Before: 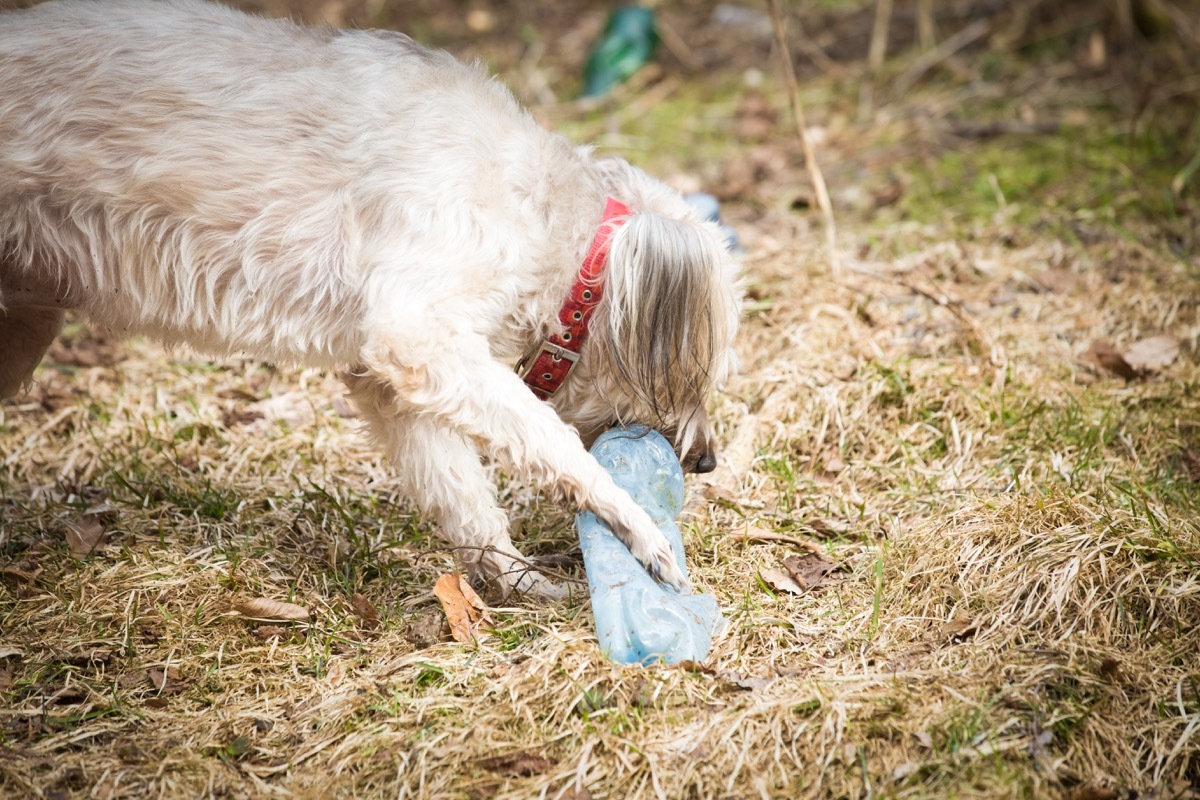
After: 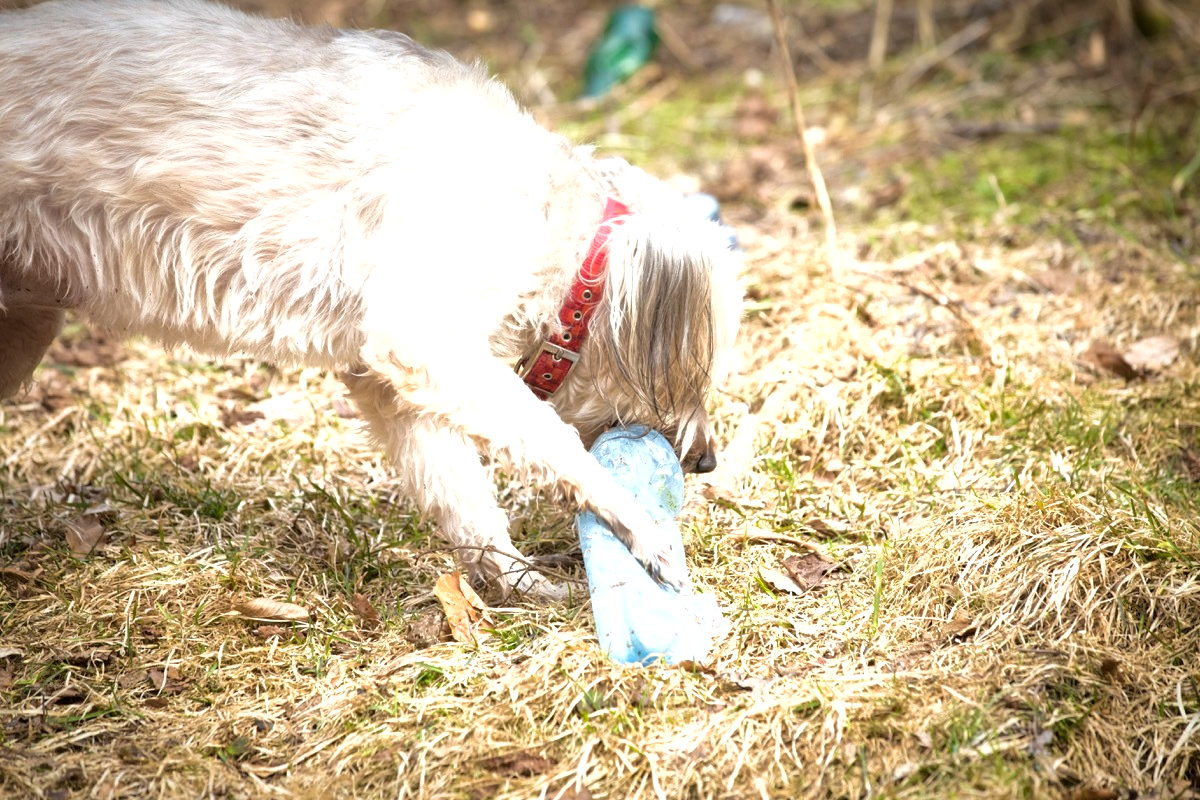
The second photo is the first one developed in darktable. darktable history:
shadows and highlights: shadows 10.52, white point adjustment 0.875, highlights -39.41
exposure: black level correction 0.001, exposure 0.676 EV, compensate highlight preservation false
